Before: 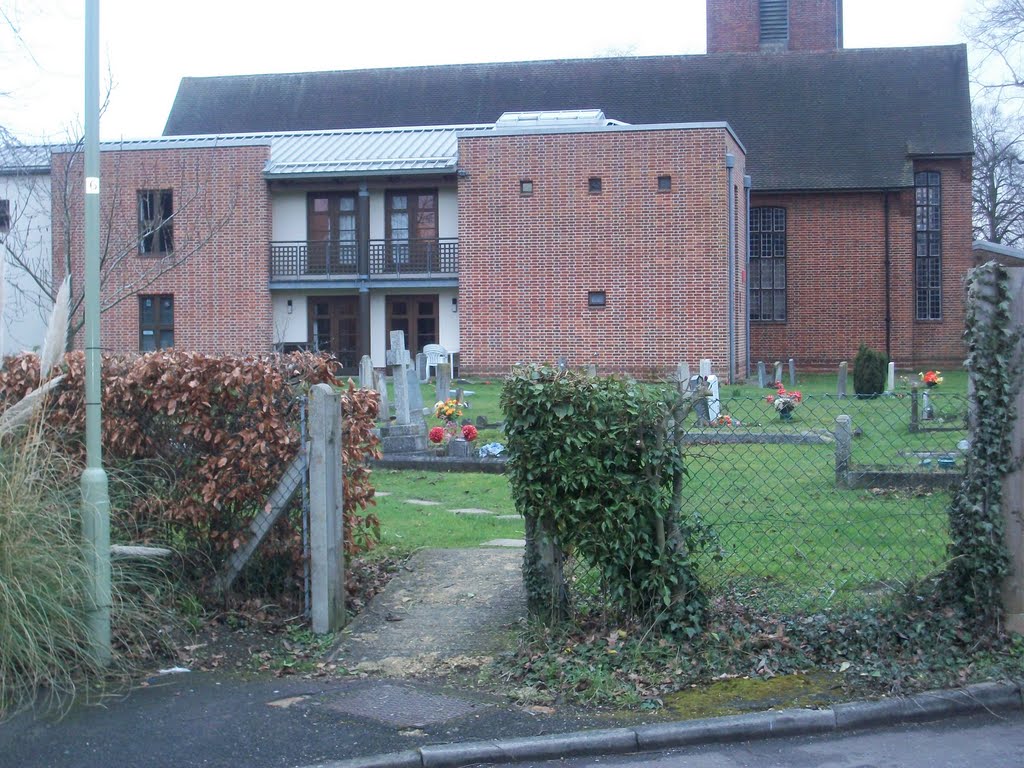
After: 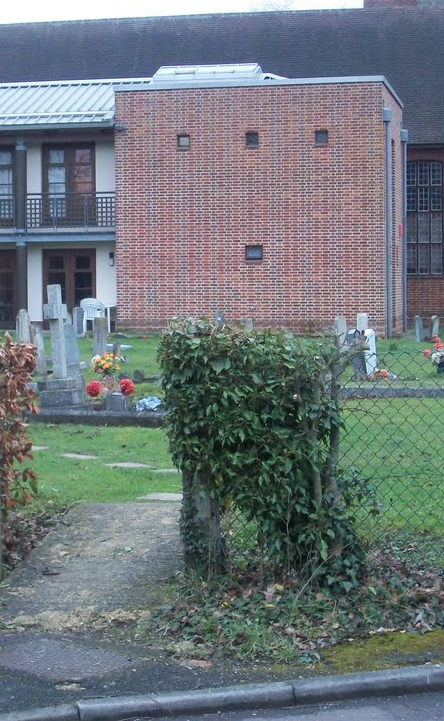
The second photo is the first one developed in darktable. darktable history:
crop: left 33.56%, top 6.018%, right 23.002%
